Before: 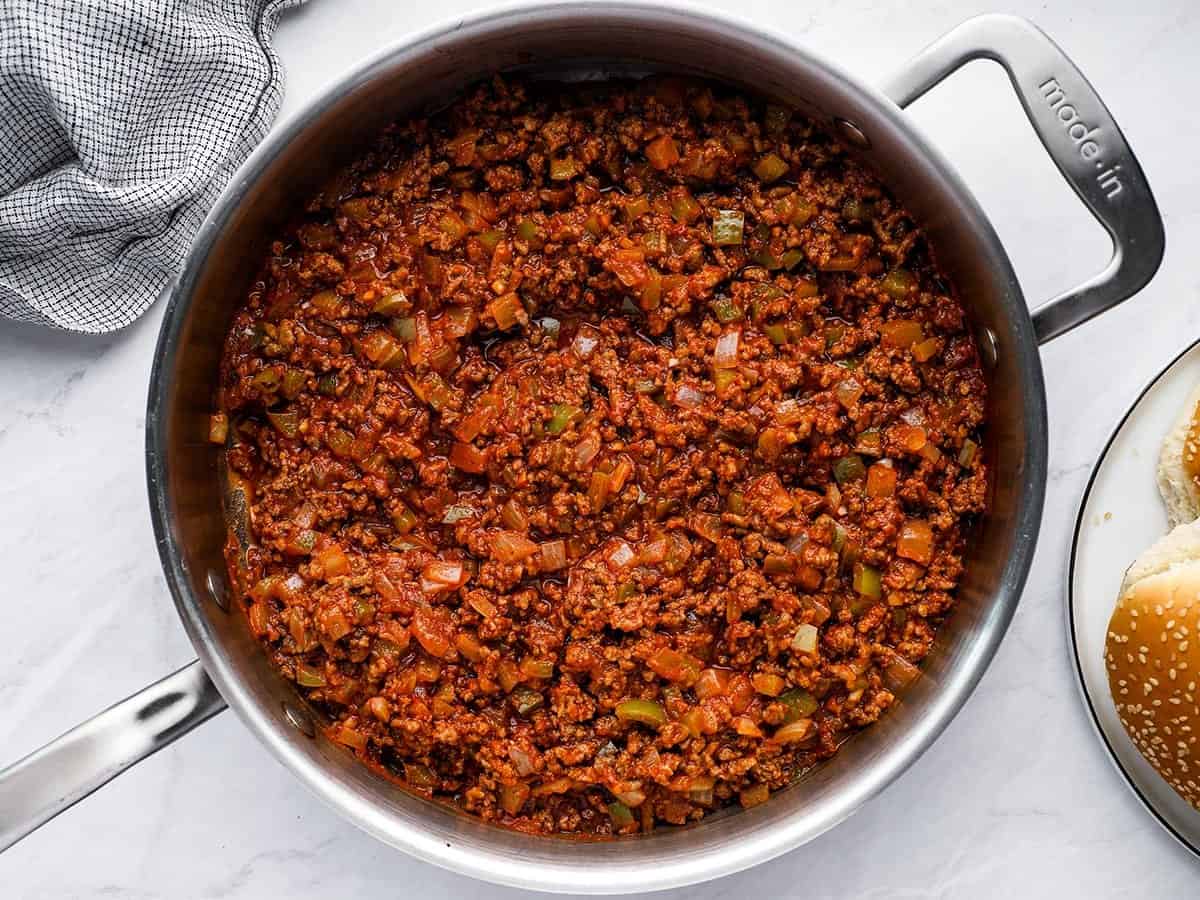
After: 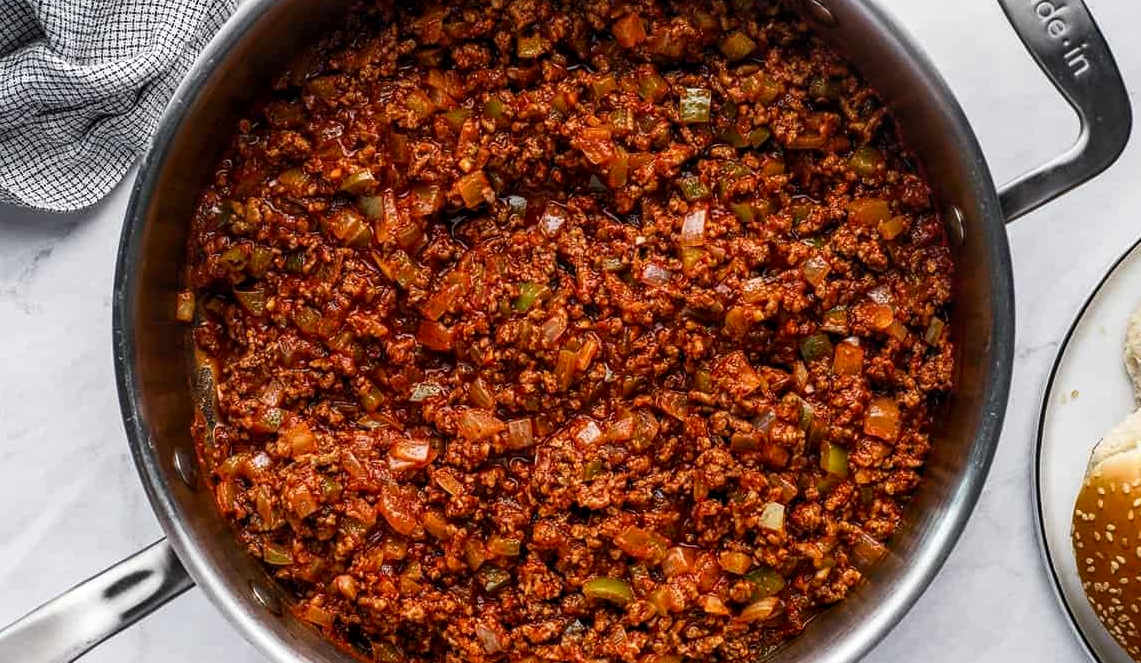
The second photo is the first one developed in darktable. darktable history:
local contrast: on, module defaults
tone curve: curves: ch0 [(0, 0) (0.003, 0.002) (0.011, 0.009) (0.025, 0.022) (0.044, 0.041) (0.069, 0.059) (0.1, 0.082) (0.136, 0.106) (0.177, 0.138) (0.224, 0.179) (0.277, 0.226) (0.335, 0.28) (0.399, 0.342) (0.468, 0.413) (0.543, 0.493) (0.623, 0.591) (0.709, 0.699) (0.801, 0.804) (0.898, 0.899) (1, 1)], color space Lab, independent channels, preserve colors none
crop and rotate: left 2.794%, top 13.586%, right 2.121%, bottom 12.73%
